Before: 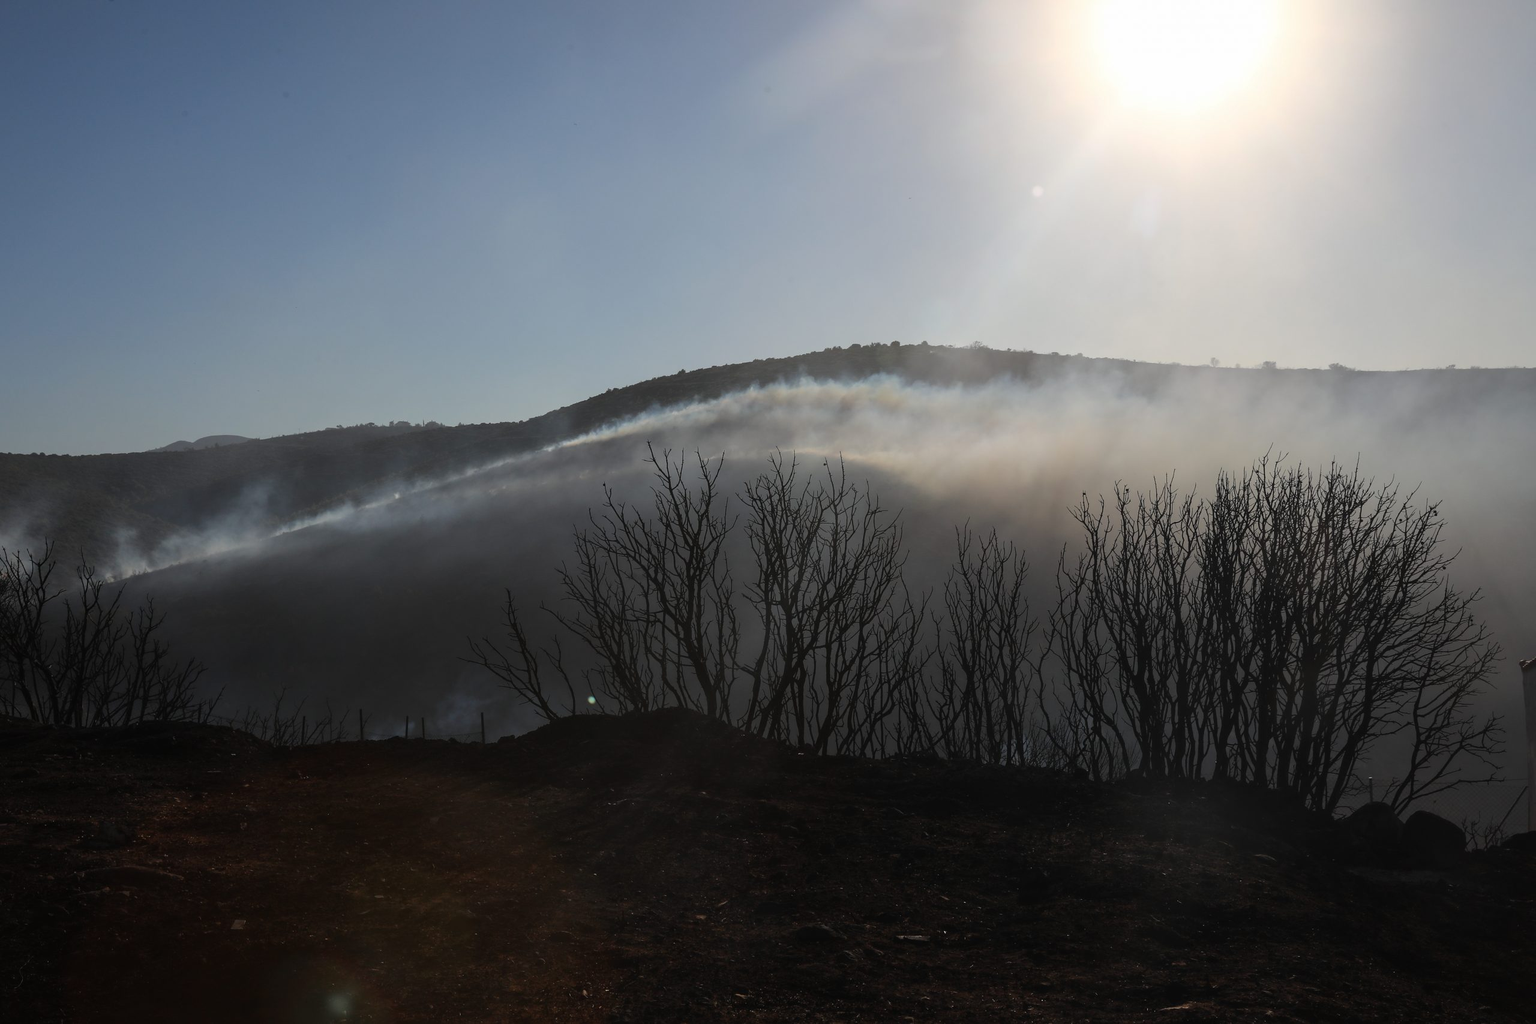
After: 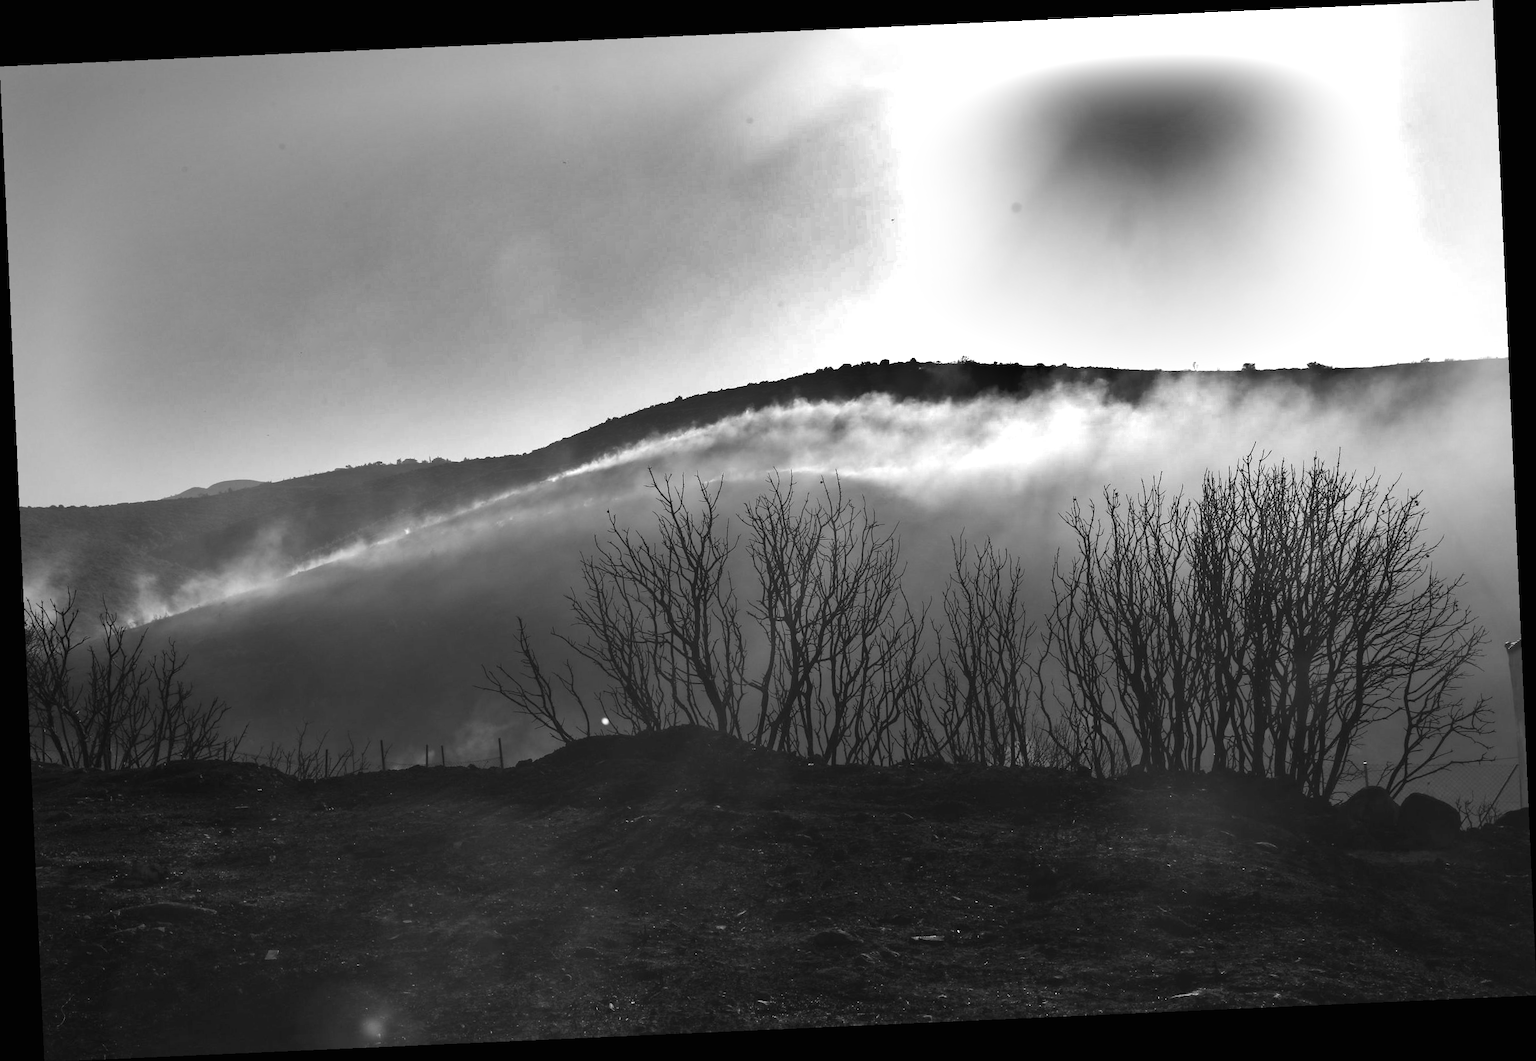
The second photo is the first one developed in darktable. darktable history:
rotate and perspective: rotation -2.56°, automatic cropping off
monochrome: a -3.63, b -0.465
shadows and highlights: shadows 24.5, highlights -78.15, soften with gaussian
exposure: black level correction 0, exposure 1.2 EV, compensate highlight preservation false
